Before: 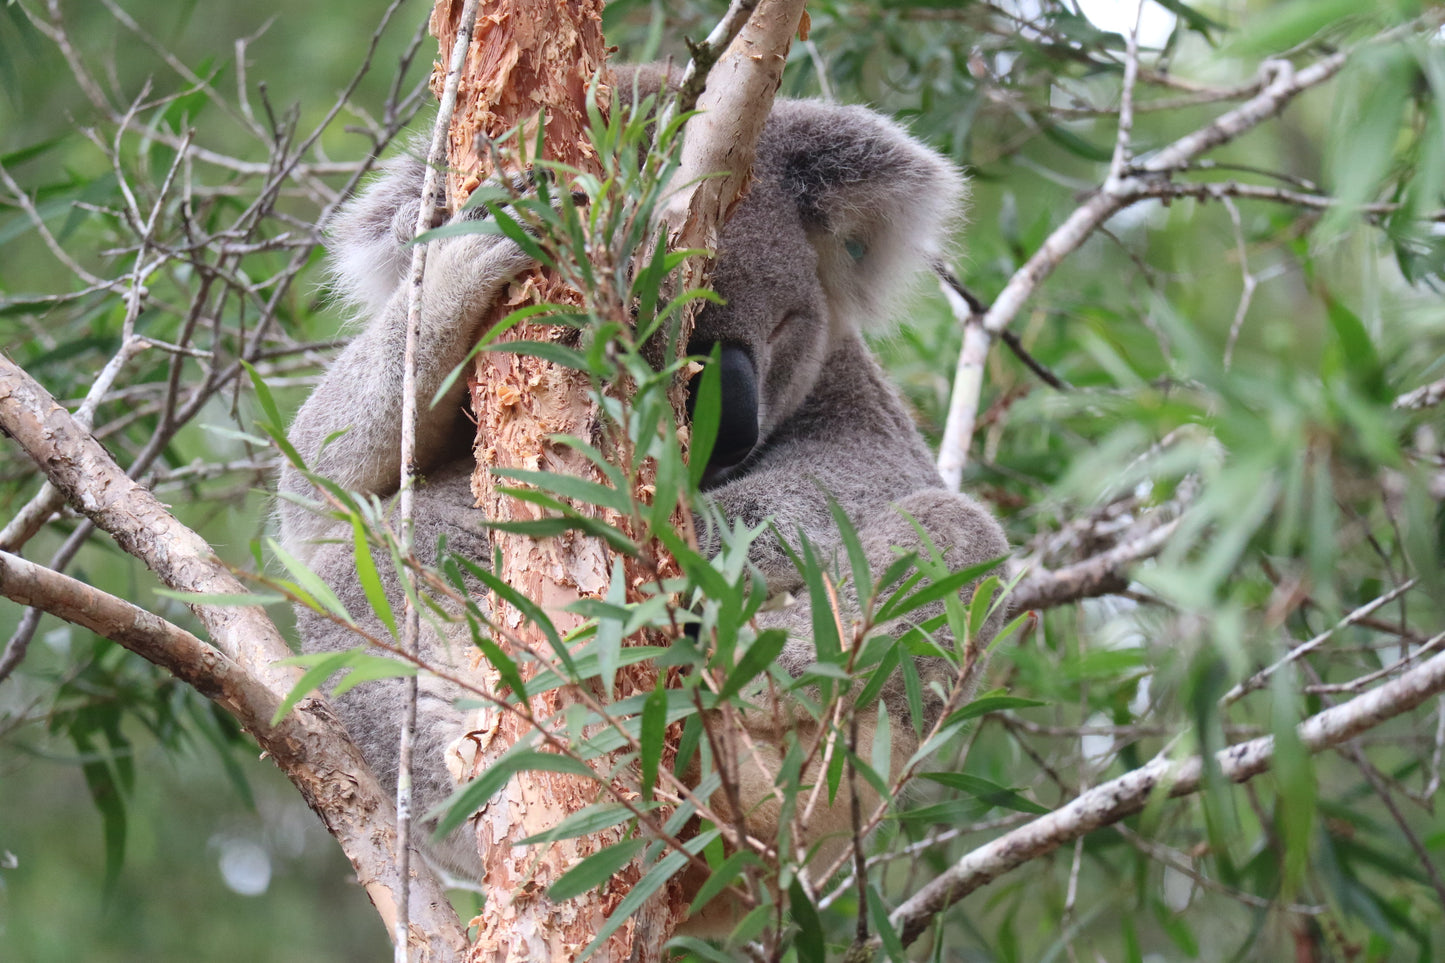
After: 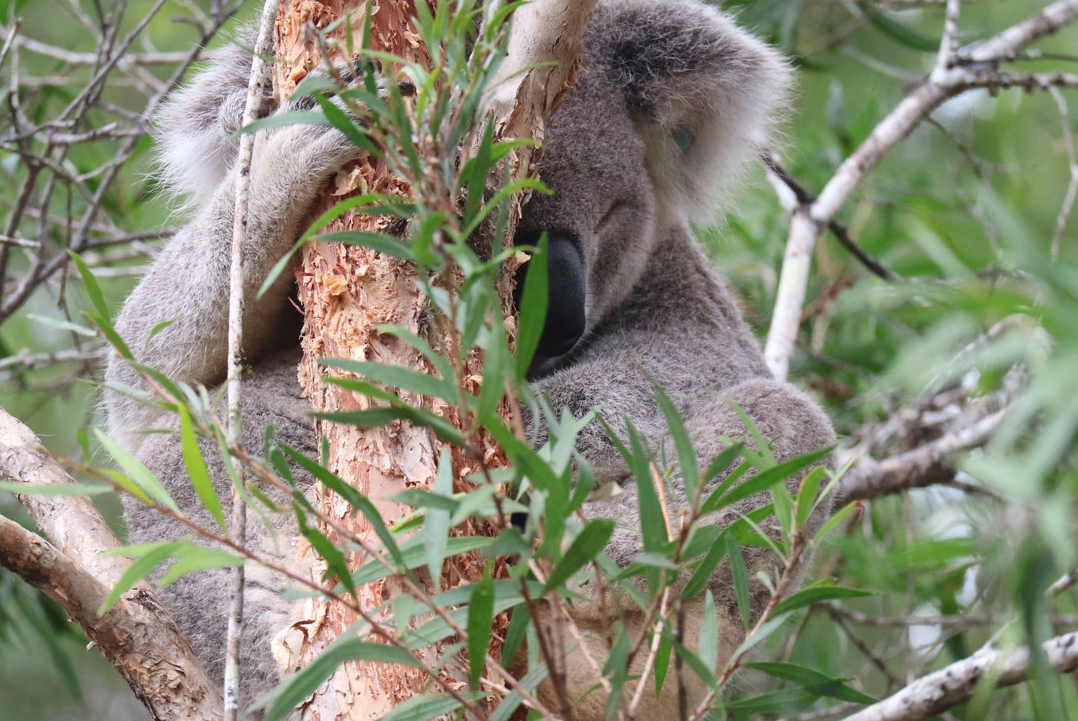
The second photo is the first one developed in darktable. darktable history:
crop and rotate: left 12.008%, top 11.433%, right 13.358%, bottom 13.688%
